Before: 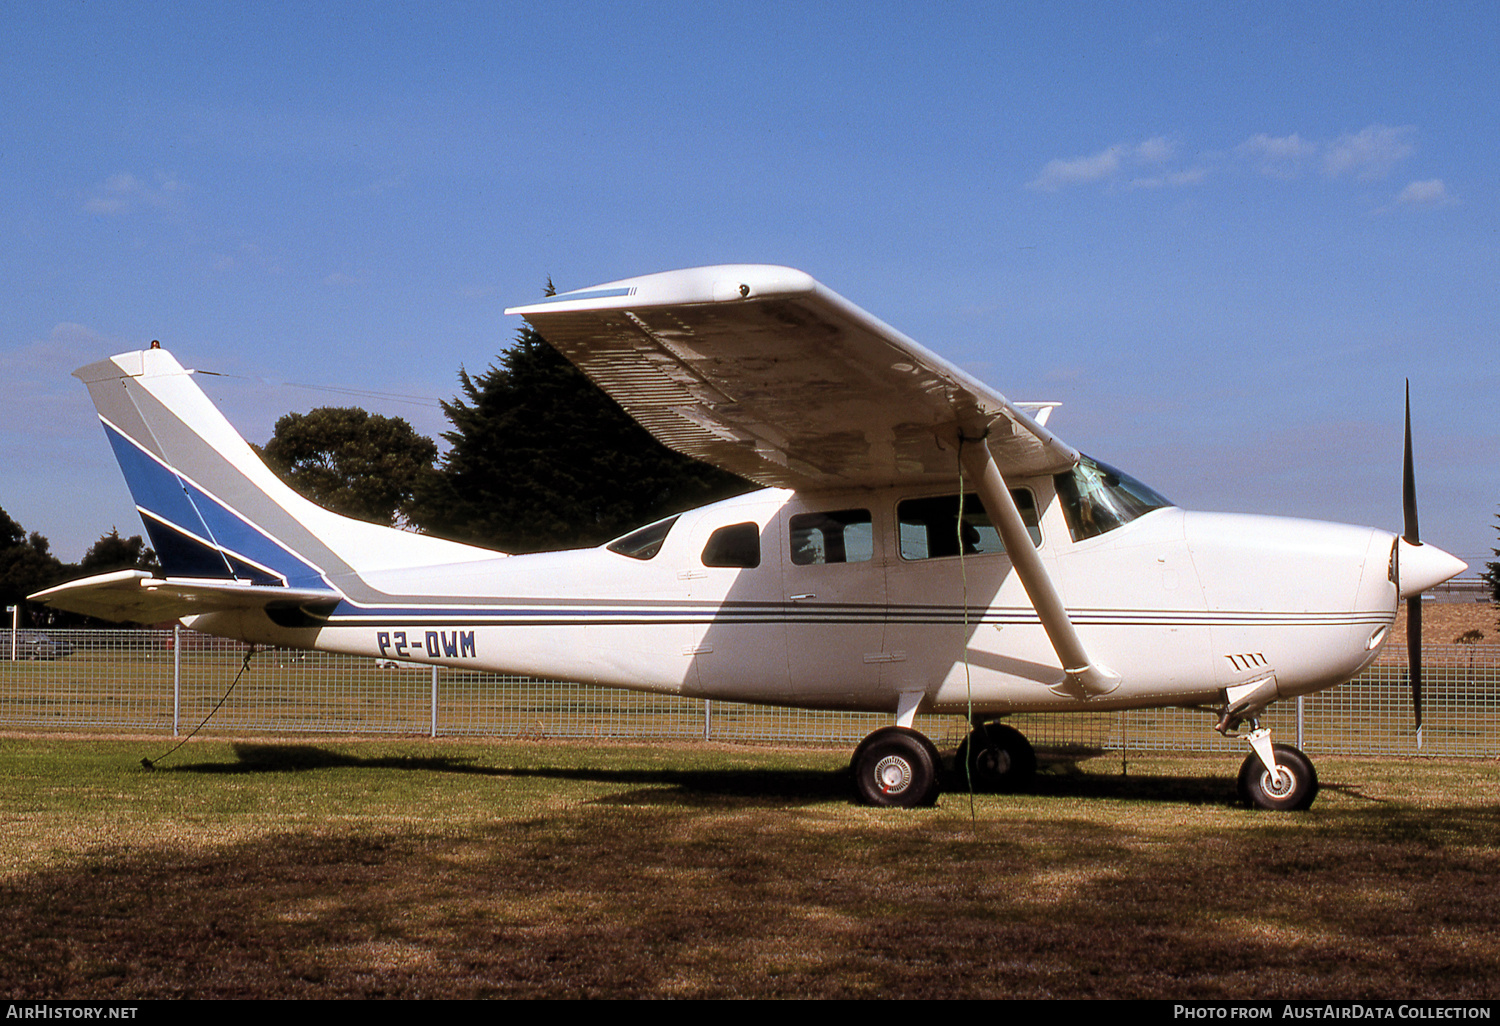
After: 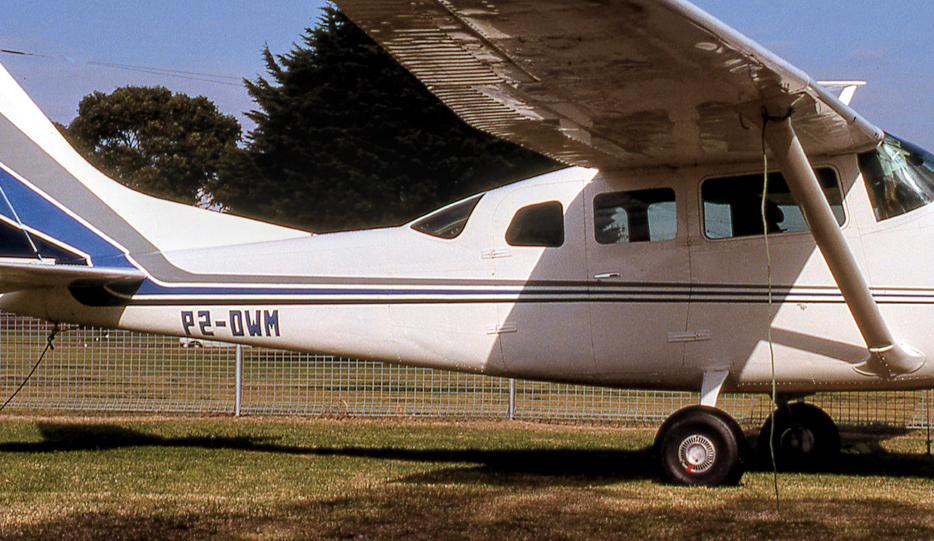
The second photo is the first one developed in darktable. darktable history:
exposure: compensate exposure bias true, compensate highlight preservation false
local contrast: on, module defaults
crop: left 13.122%, top 31.355%, right 24.582%, bottom 15.86%
